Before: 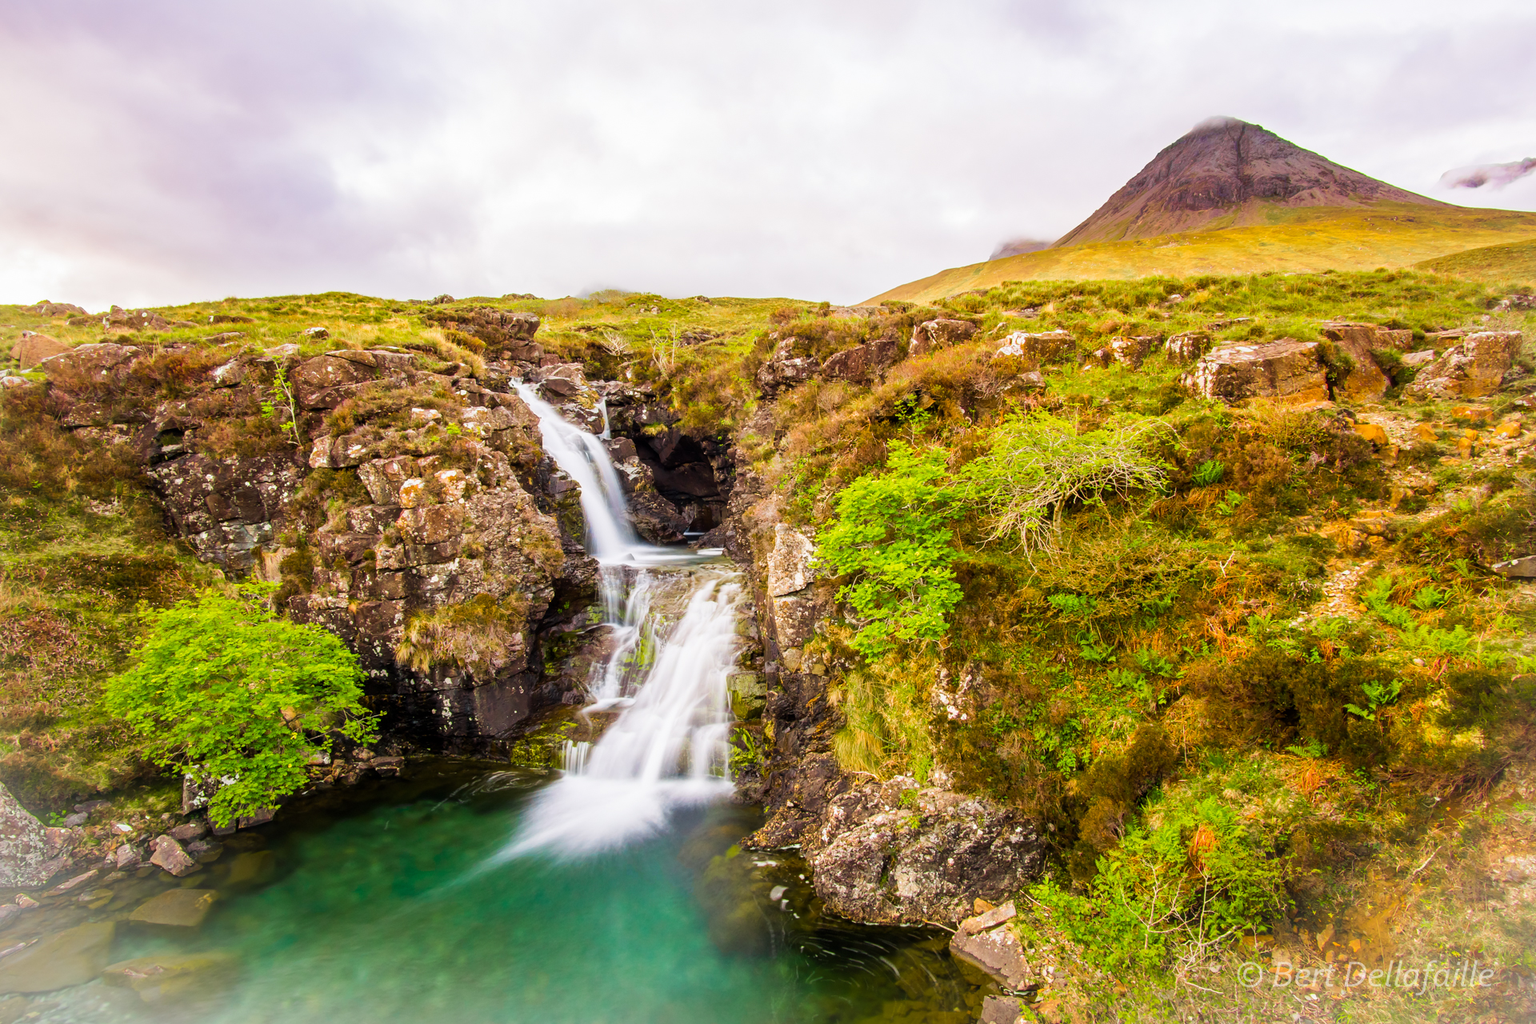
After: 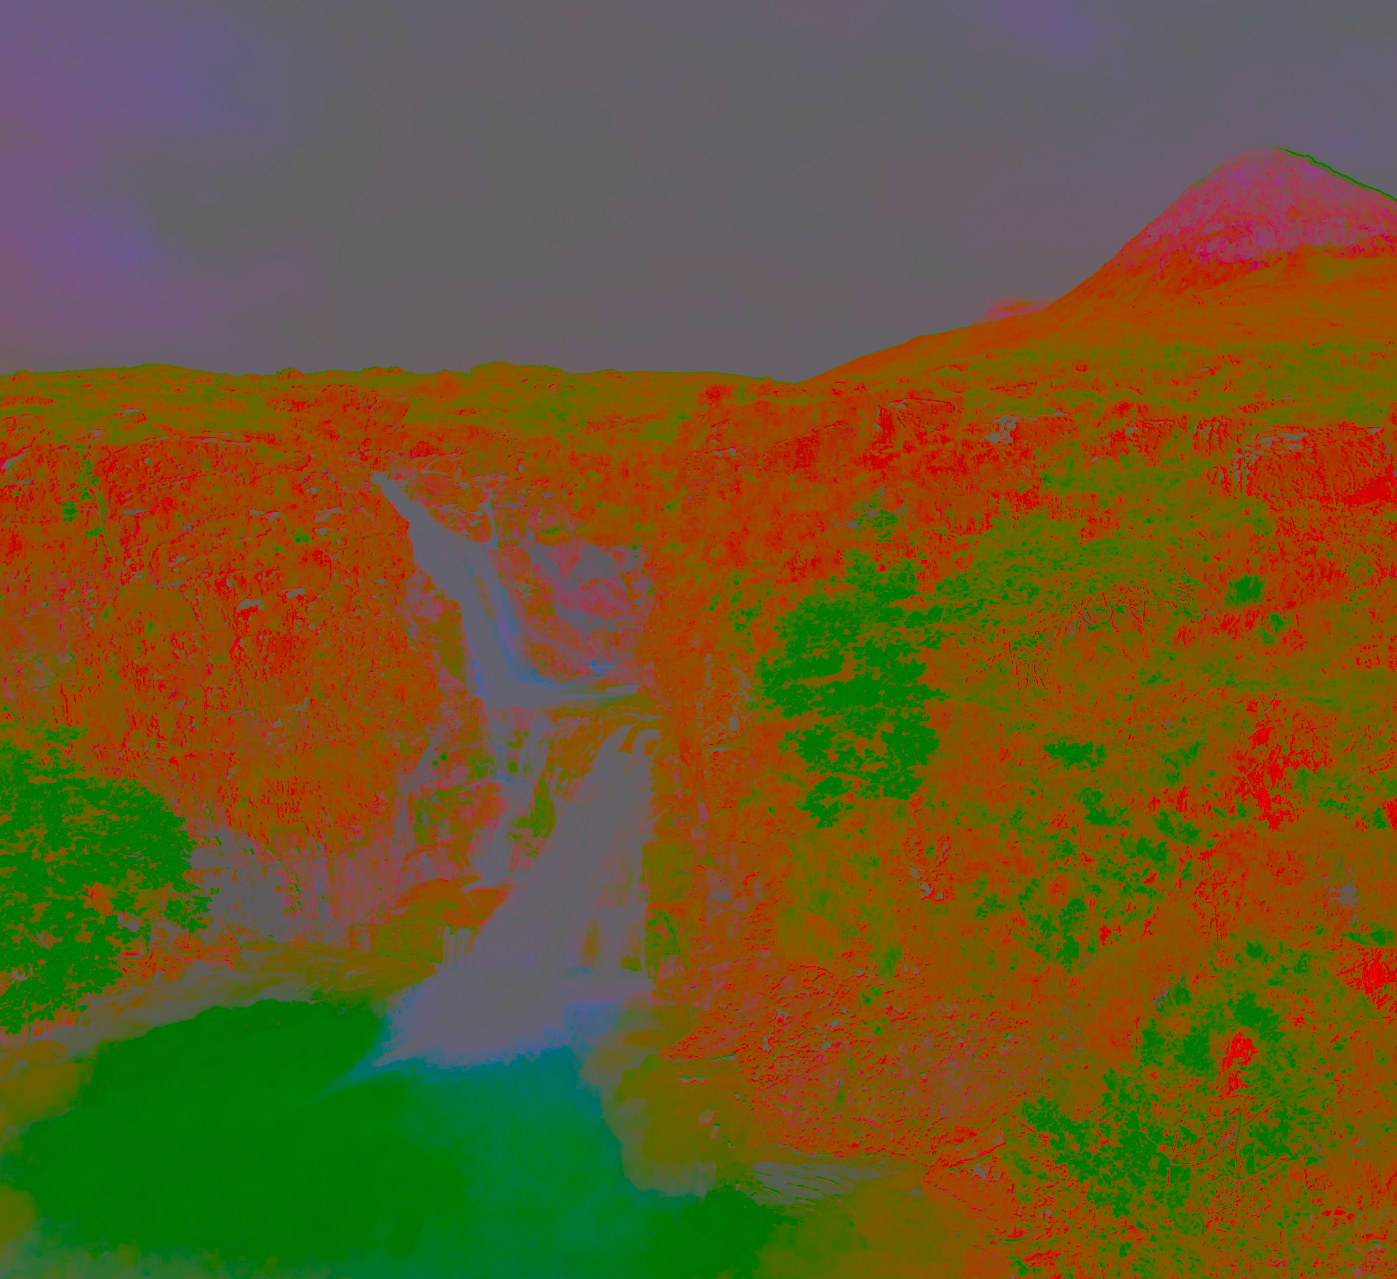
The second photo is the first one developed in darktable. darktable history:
contrast brightness saturation: contrast -0.978, brightness -0.163, saturation 0.746
exposure: black level correction 0.009, exposure 1.418 EV, compensate exposure bias true, compensate highlight preservation false
sharpen: on, module defaults
crop: left 13.818%, top 0%, right 13.421%
